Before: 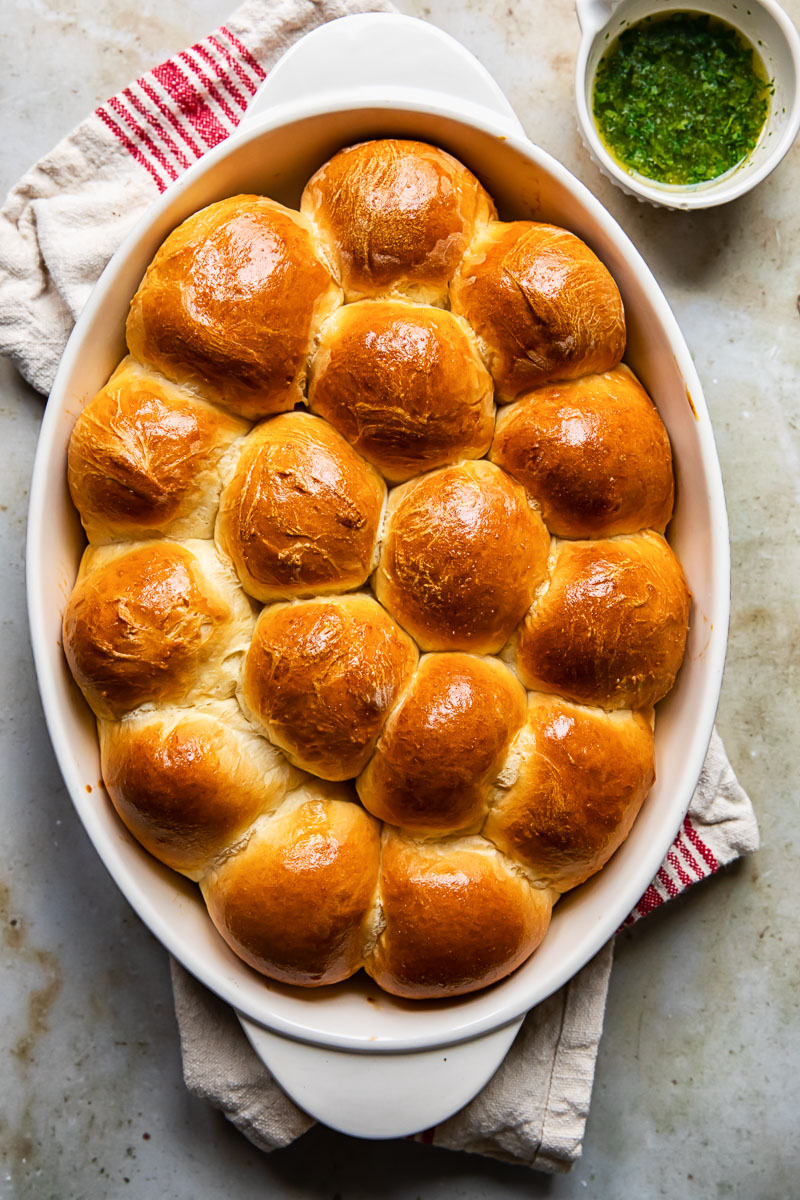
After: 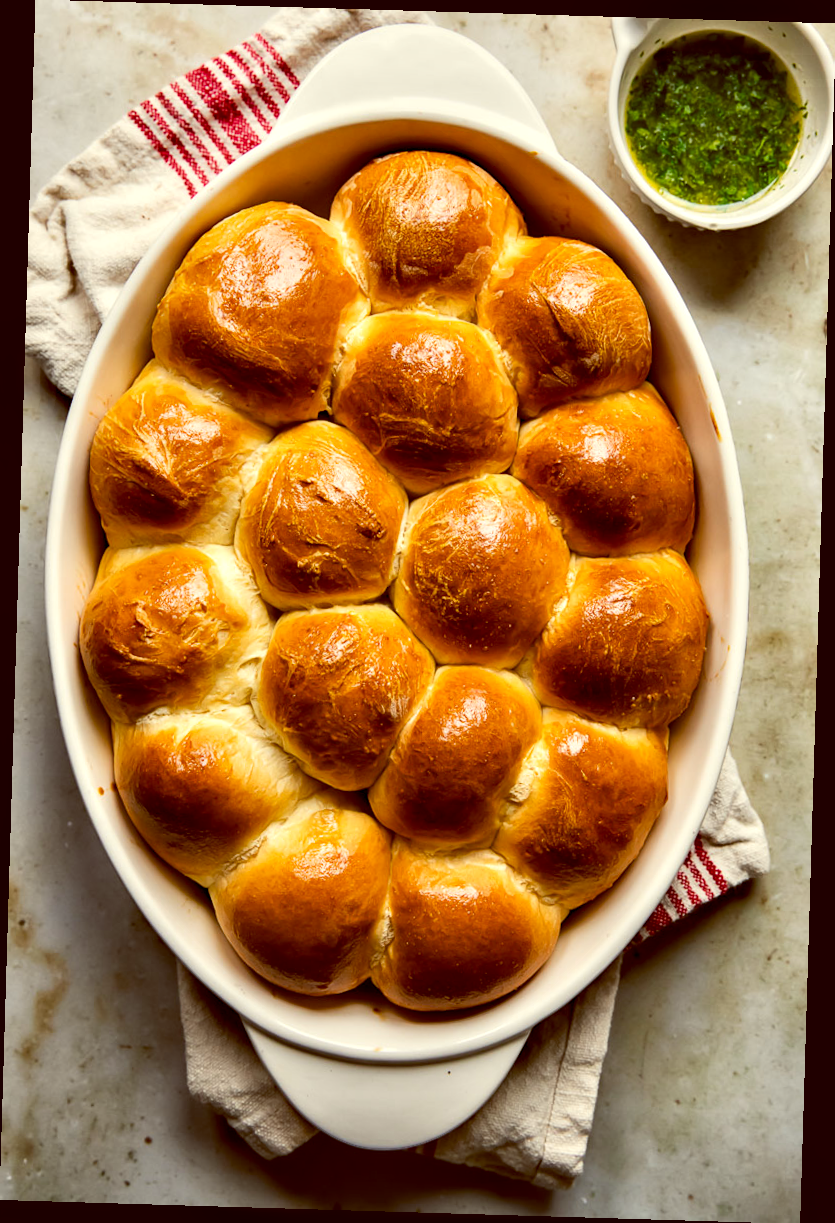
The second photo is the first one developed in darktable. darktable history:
color balance: lift [1.001, 1.007, 1, 0.993], gamma [1.023, 1.026, 1.01, 0.974], gain [0.964, 1.059, 1.073, 0.927]
white balance: red 1, blue 1
rotate and perspective: rotation 1.72°, automatic cropping off
contrast equalizer: y [[0.514, 0.573, 0.581, 0.508, 0.5, 0.5], [0.5 ×6], [0.5 ×6], [0 ×6], [0 ×6]]
